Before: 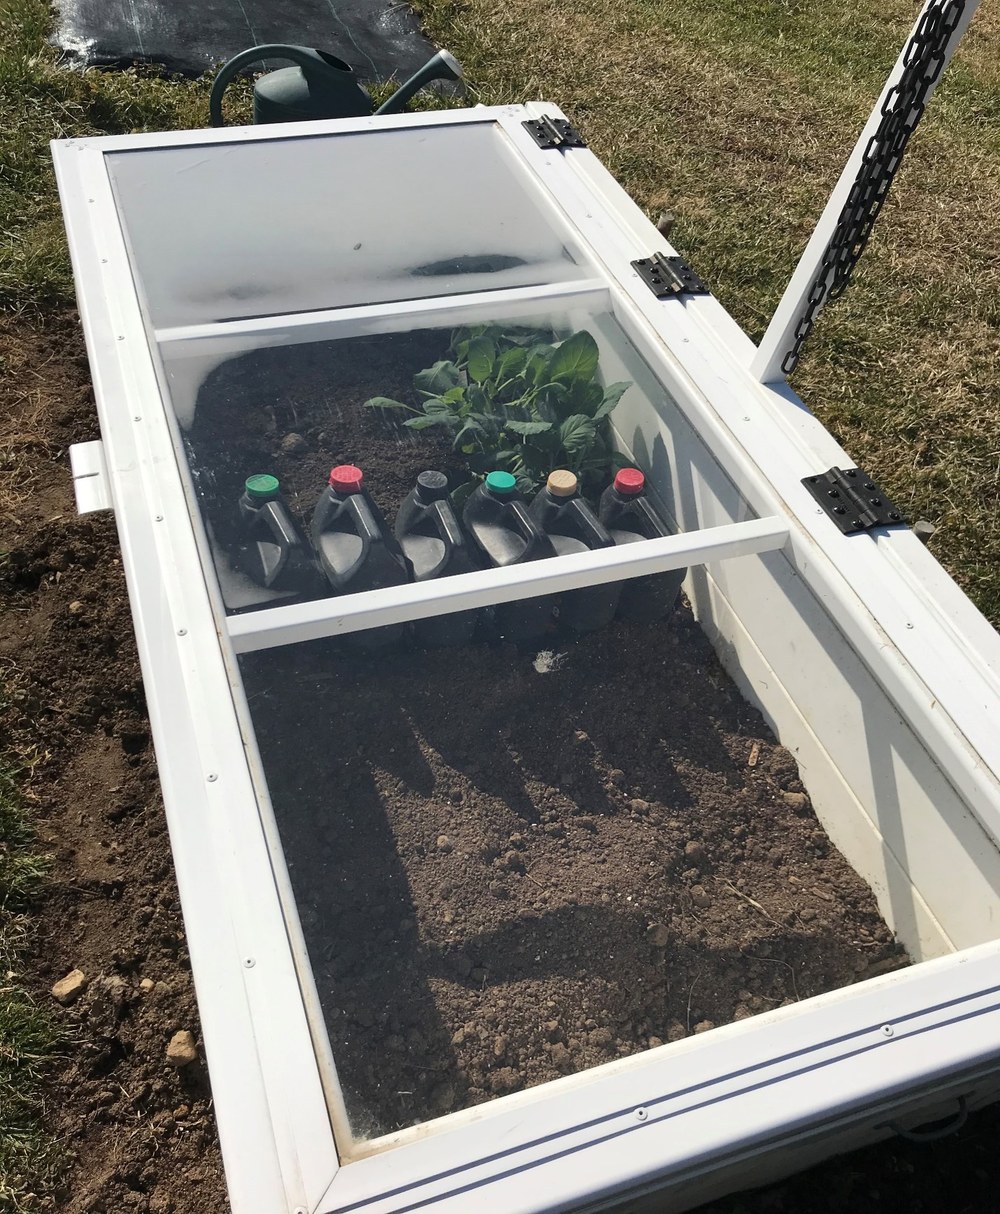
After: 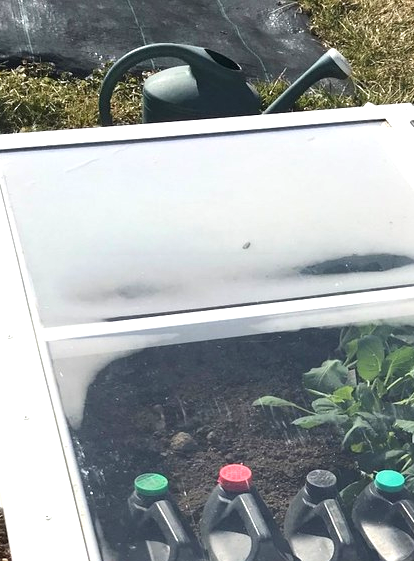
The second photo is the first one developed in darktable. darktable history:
crop and rotate: left 11.153%, top 0.089%, right 47.402%, bottom 53.641%
exposure: black level correction 0, exposure 0.893 EV, compensate highlight preservation false
